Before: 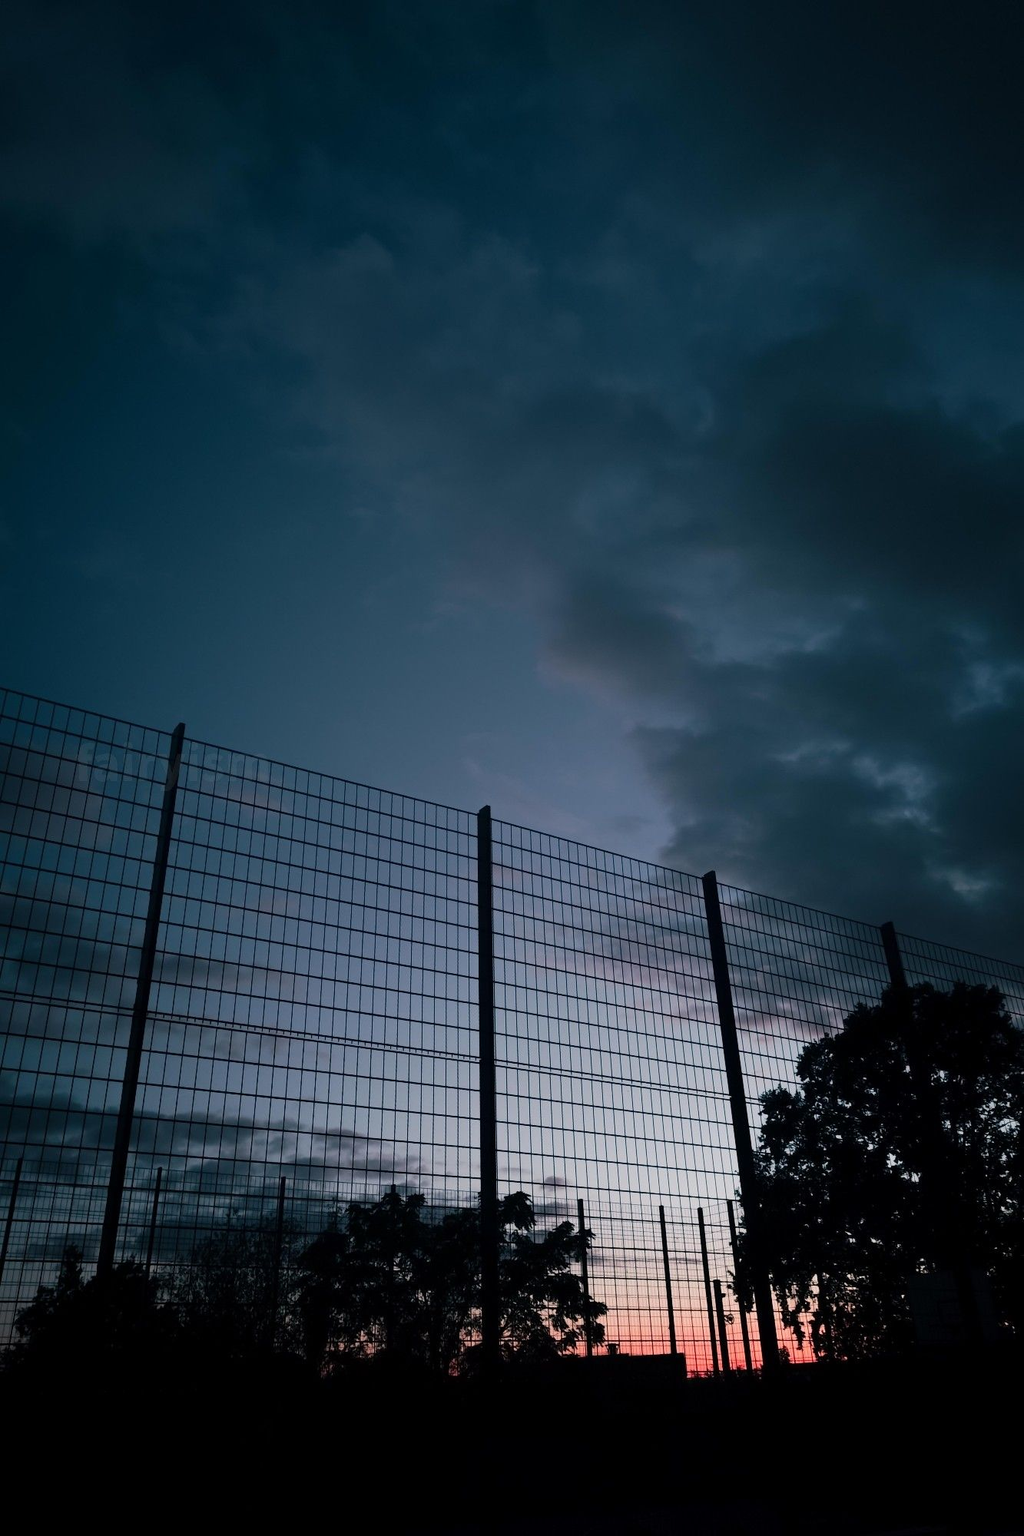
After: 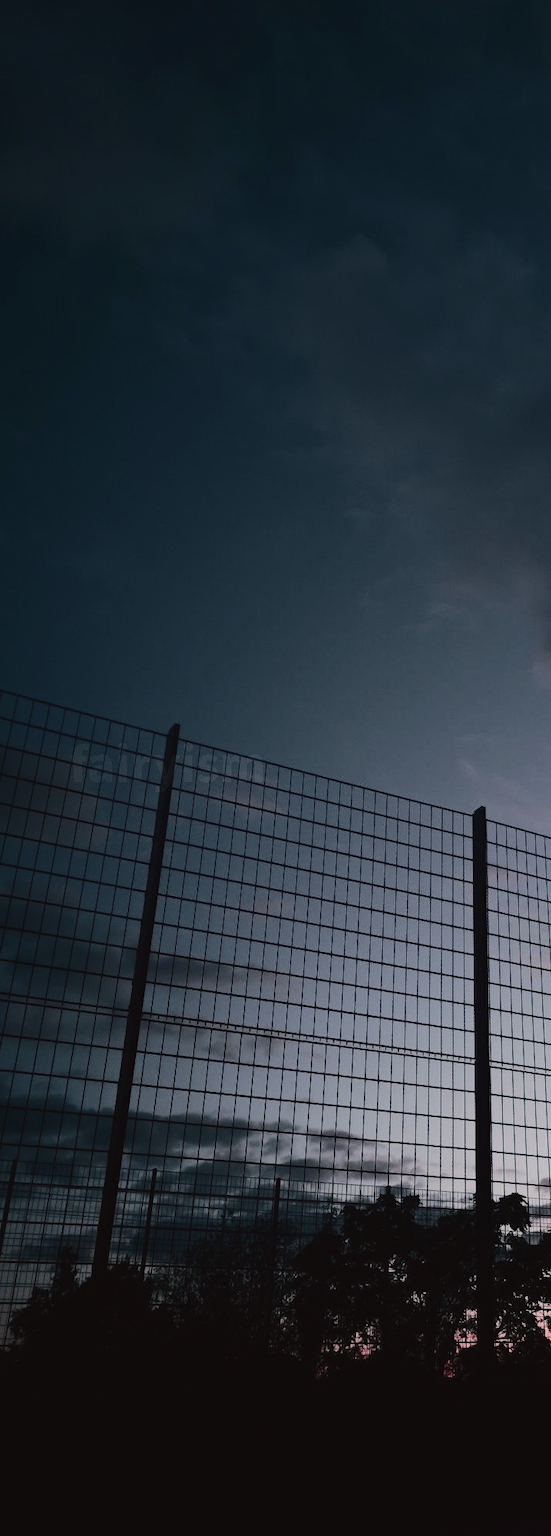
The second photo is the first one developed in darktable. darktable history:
crop: left 0.587%, right 45.588%, bottom 0.086%
tone curve: curves: ch0 [(0, 0.032) (0.094, 0.08) (0.265, 0.208) (0.41, 0.417) (0.485, 0.524) (0.638, 0.673) (0.845, 0.828) (0.994, 0.964)]; ch1 [(0, 0) (0.161, 0.092) (0.37, 0.302) (0.437, 0.456) (0.469, 0.482) (0.498, 0.504) (0.576, 0.583) (0.644, 0.638) (0.725, 0.765) (1, 1)]; ch2 [(0, 0) (0.352, 0.403) (0.45, 0.469) (0.502, 0.504) (0.54, 0.521) (0.589, 0.576) (1, 1)], color space Lab, independent channels, preserve colors none
